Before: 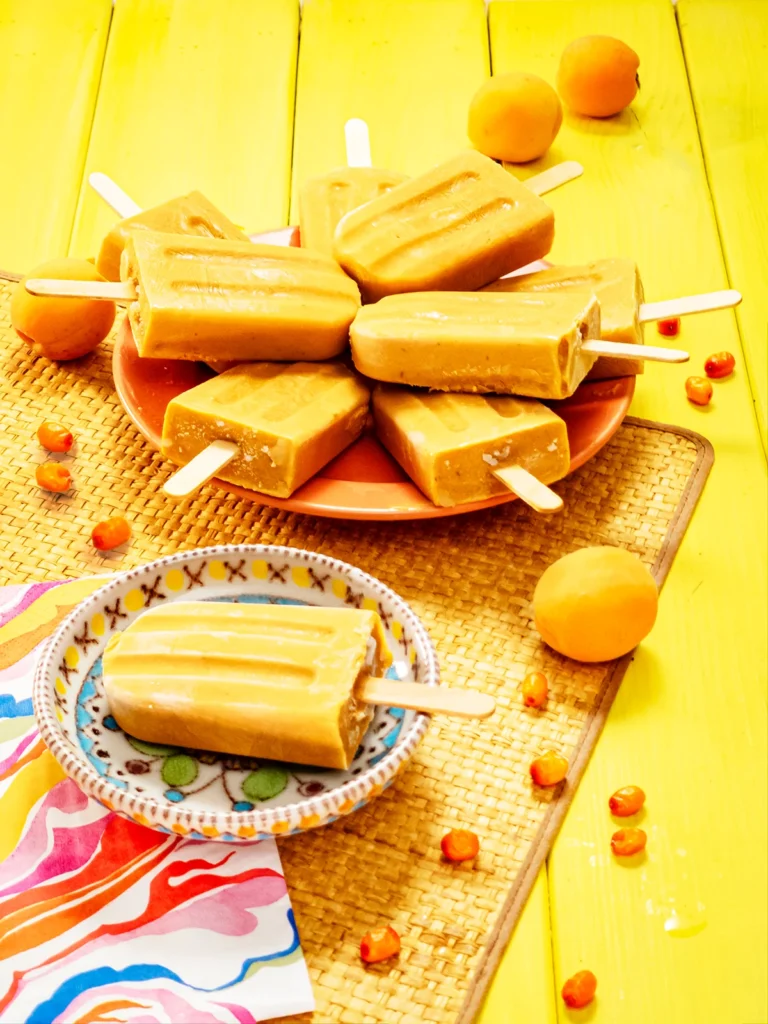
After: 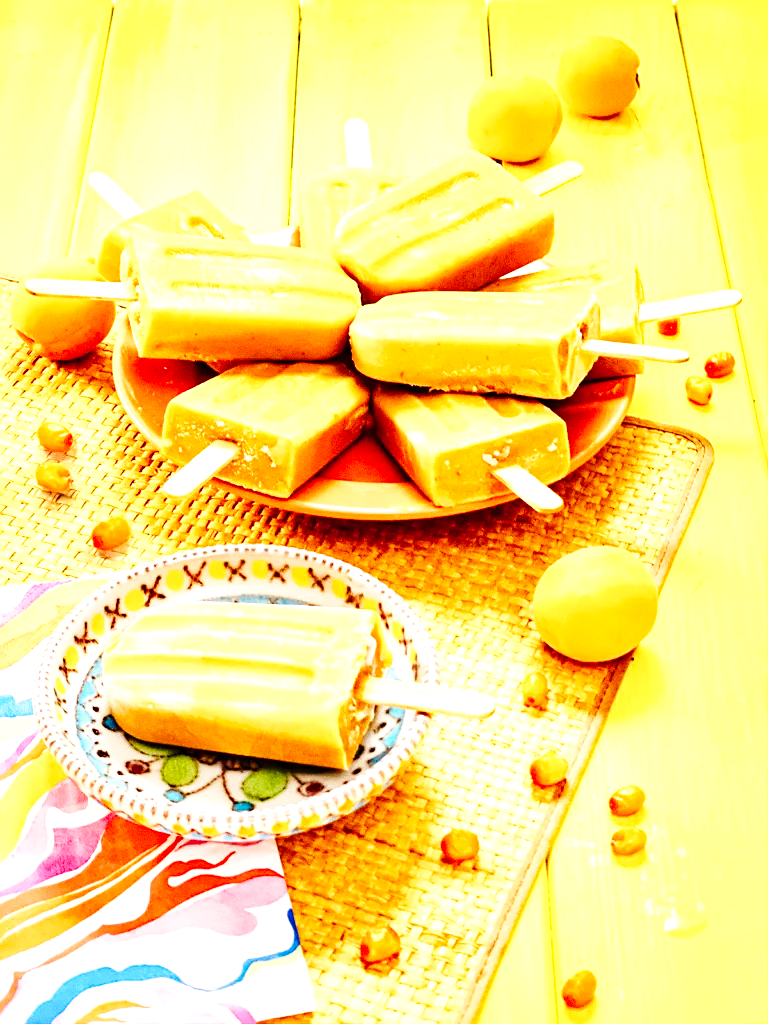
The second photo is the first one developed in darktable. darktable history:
exposure: exposure 0.74 EV, compensate highlight preservation false
grain: coarseness 0.09 ISO
sharpen: on, module defaults
base curve: curves: ch0 [(0, 0) (0.036, 0.025) (0.121, 0.166) (0.206, 0.329) (0.605, 0.79) (1, 1)], preserve colors none
